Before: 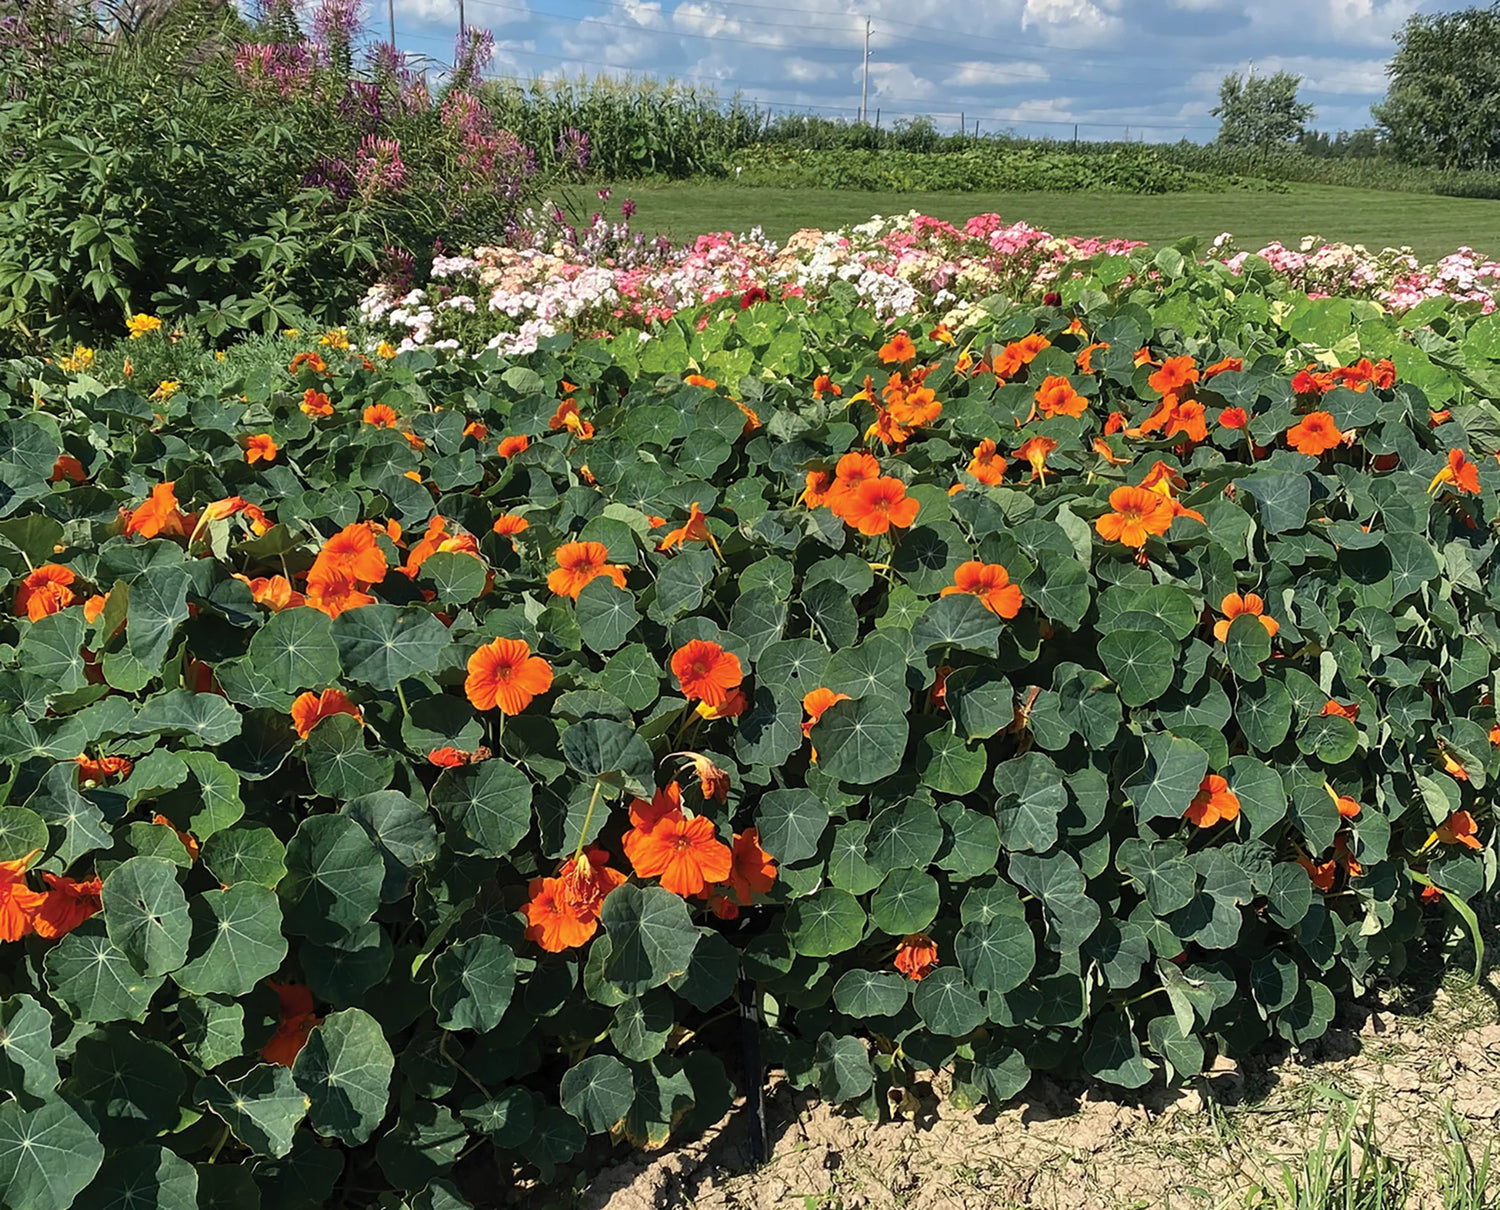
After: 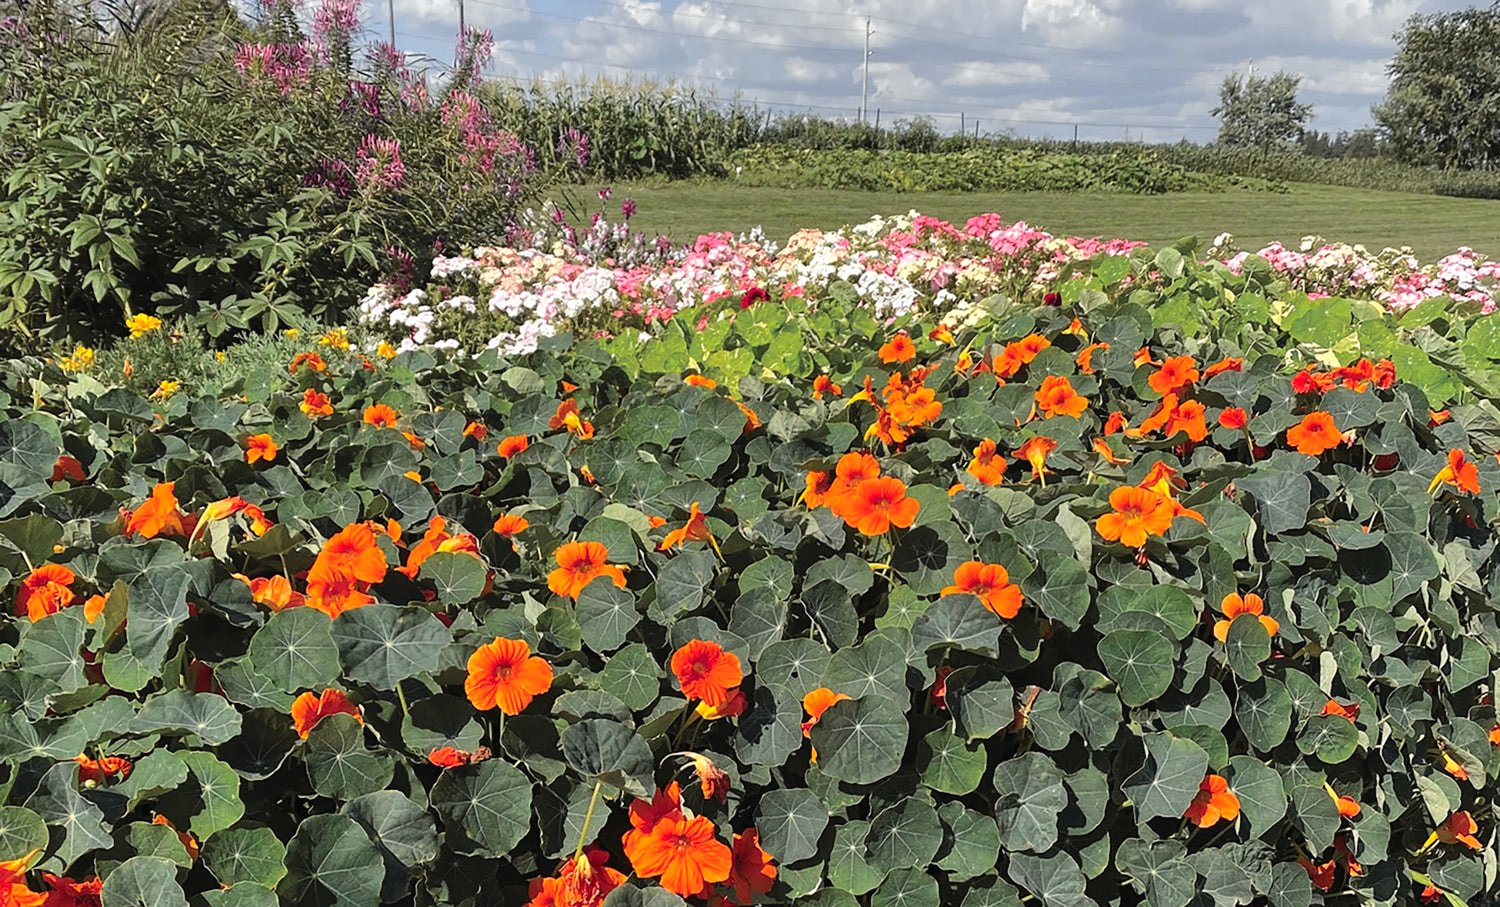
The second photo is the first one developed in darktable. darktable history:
exposure: black level correction 0, compensate exposure bias true, compensate highlight preservation false
tone curve: curves: ch0 [(0, 0.012) (0.036, 0.035) (0.274, 0.288) (0.504, 0.536) (0.844, 0.84) (1, 0.983)]; ch1 [(0, 0) (0.389, 0.403) (0.462, 0.486) (0.499, 0.498) (0.511, 0.502) (0.536, 0.547) (0.567, 0.588) (0.626, 0.645) (0.749, 0.781) (1, 1)]; ch2 [(0, 0) (0.457, 0.486) (0.5, 0.5) (0.56, 0.551) (0.615, 0.607) (0.704, 0.732) (1, 1)], color space Lab, independent channels, preserve colors none
levels: levels [0, 0.476, 0.951]
crop: bottom 24.98%
